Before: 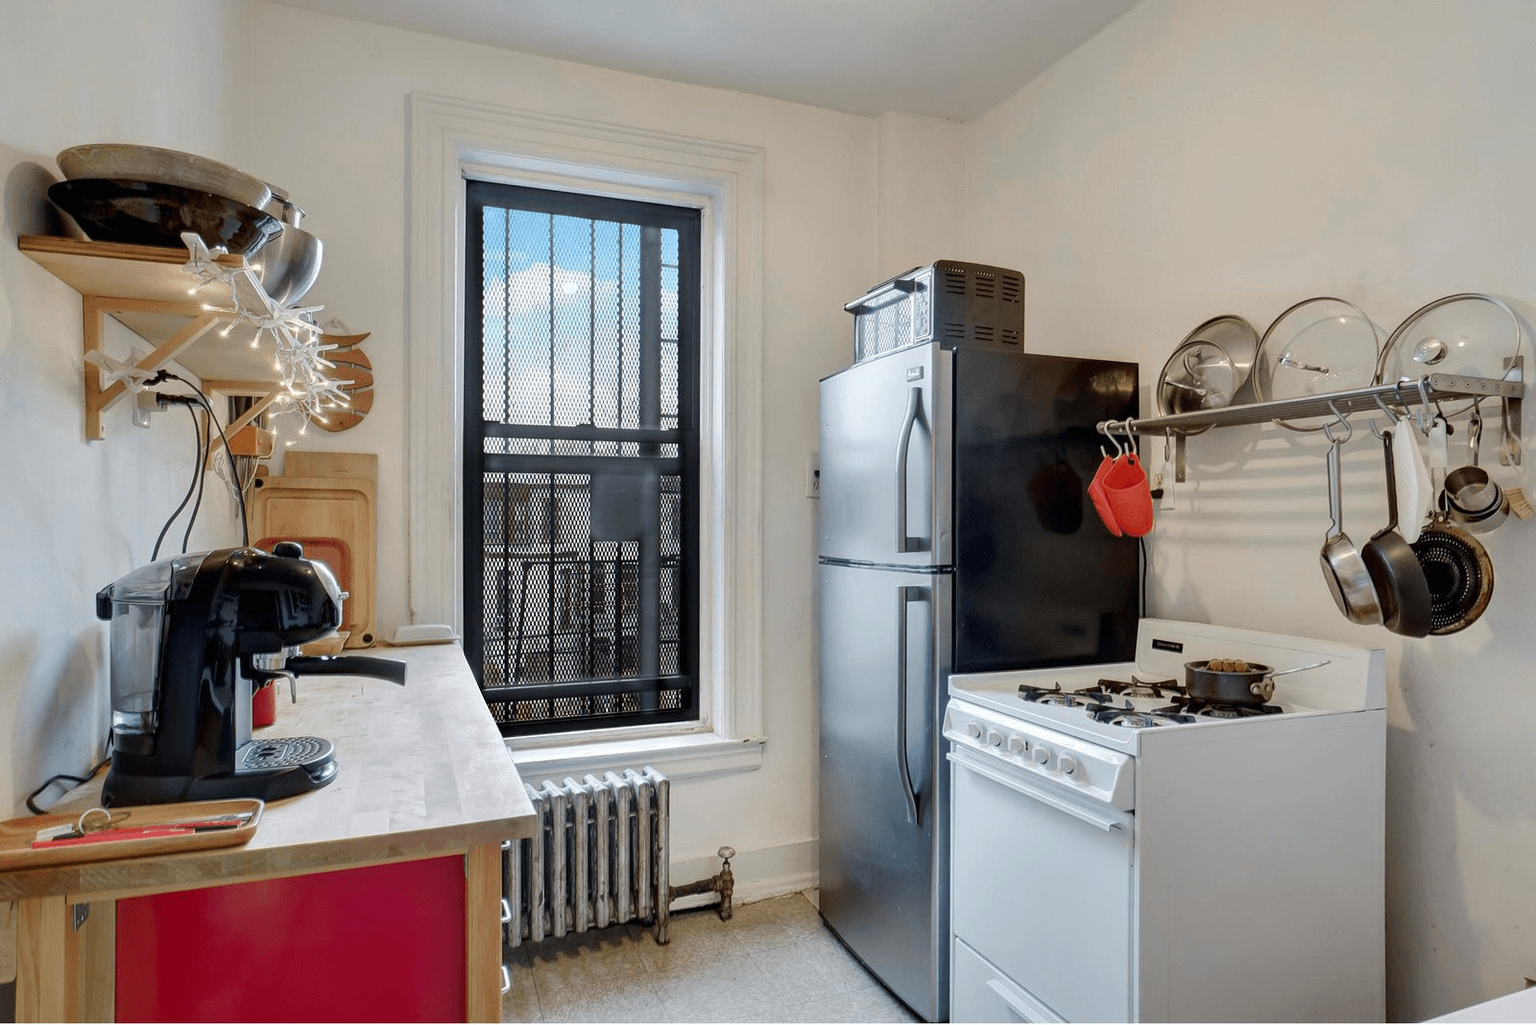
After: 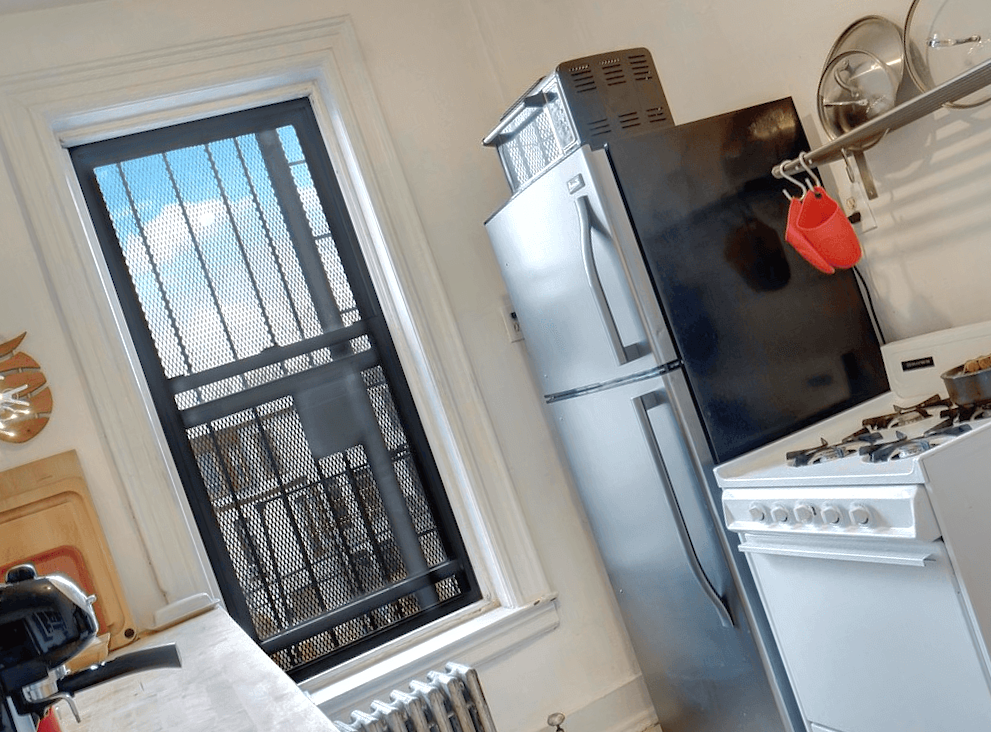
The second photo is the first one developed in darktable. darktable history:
exposure: black level correction 0, exposure 0.301 EV, compensate exposure bias true, compensate highlight preservation false
shadows and highlights: on, module defaults
crop and rotate: angle 19.4°, left 6.875%, right 3.839%, bottom 1.133%
